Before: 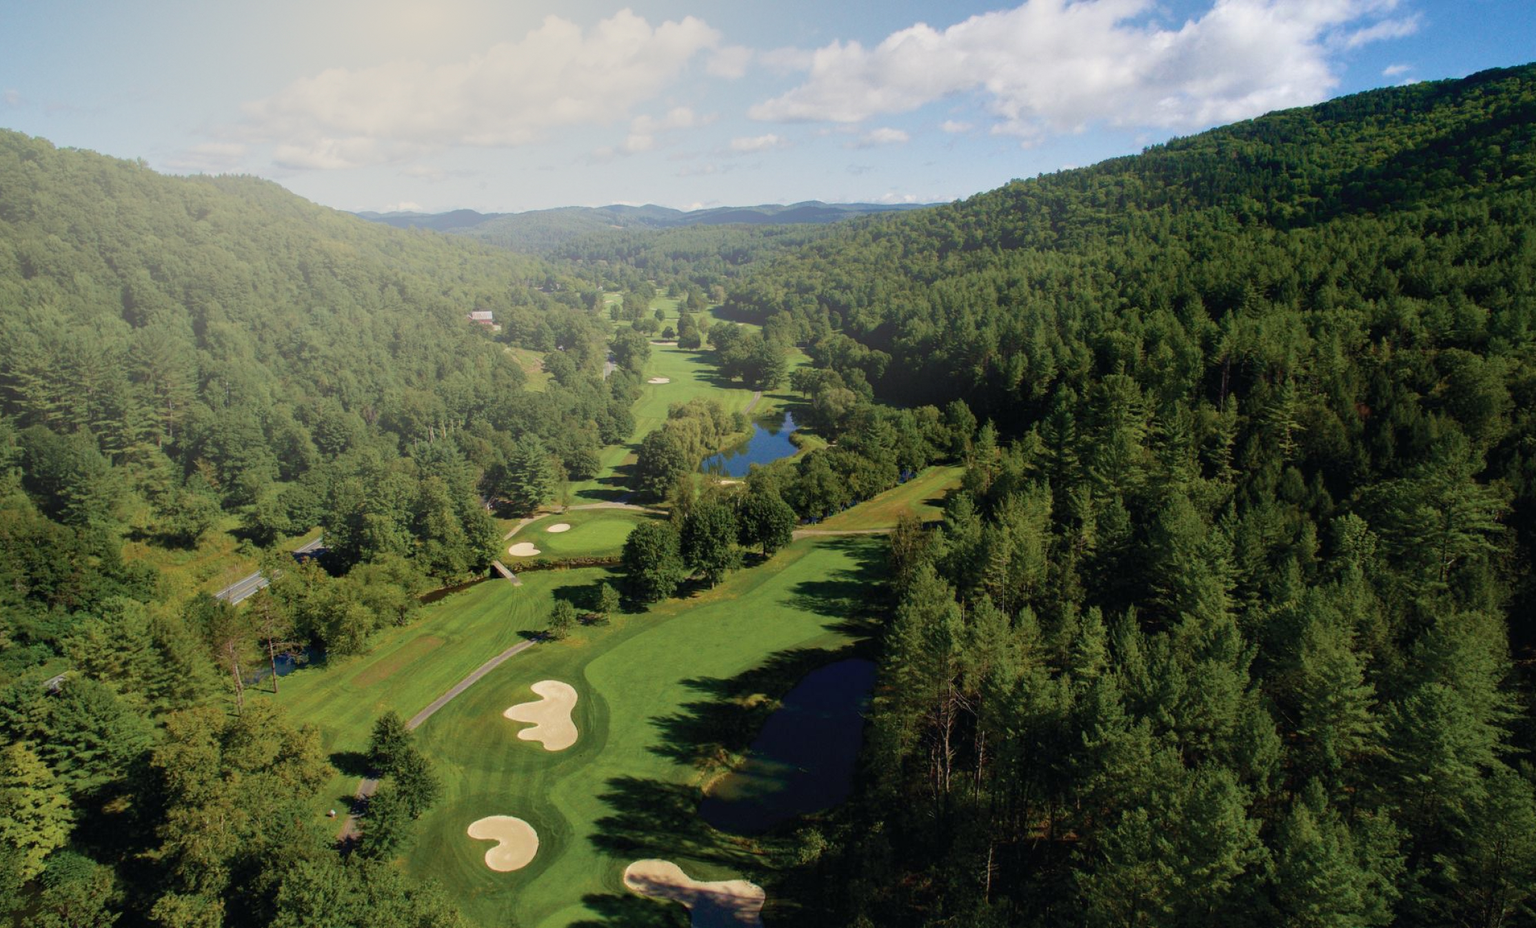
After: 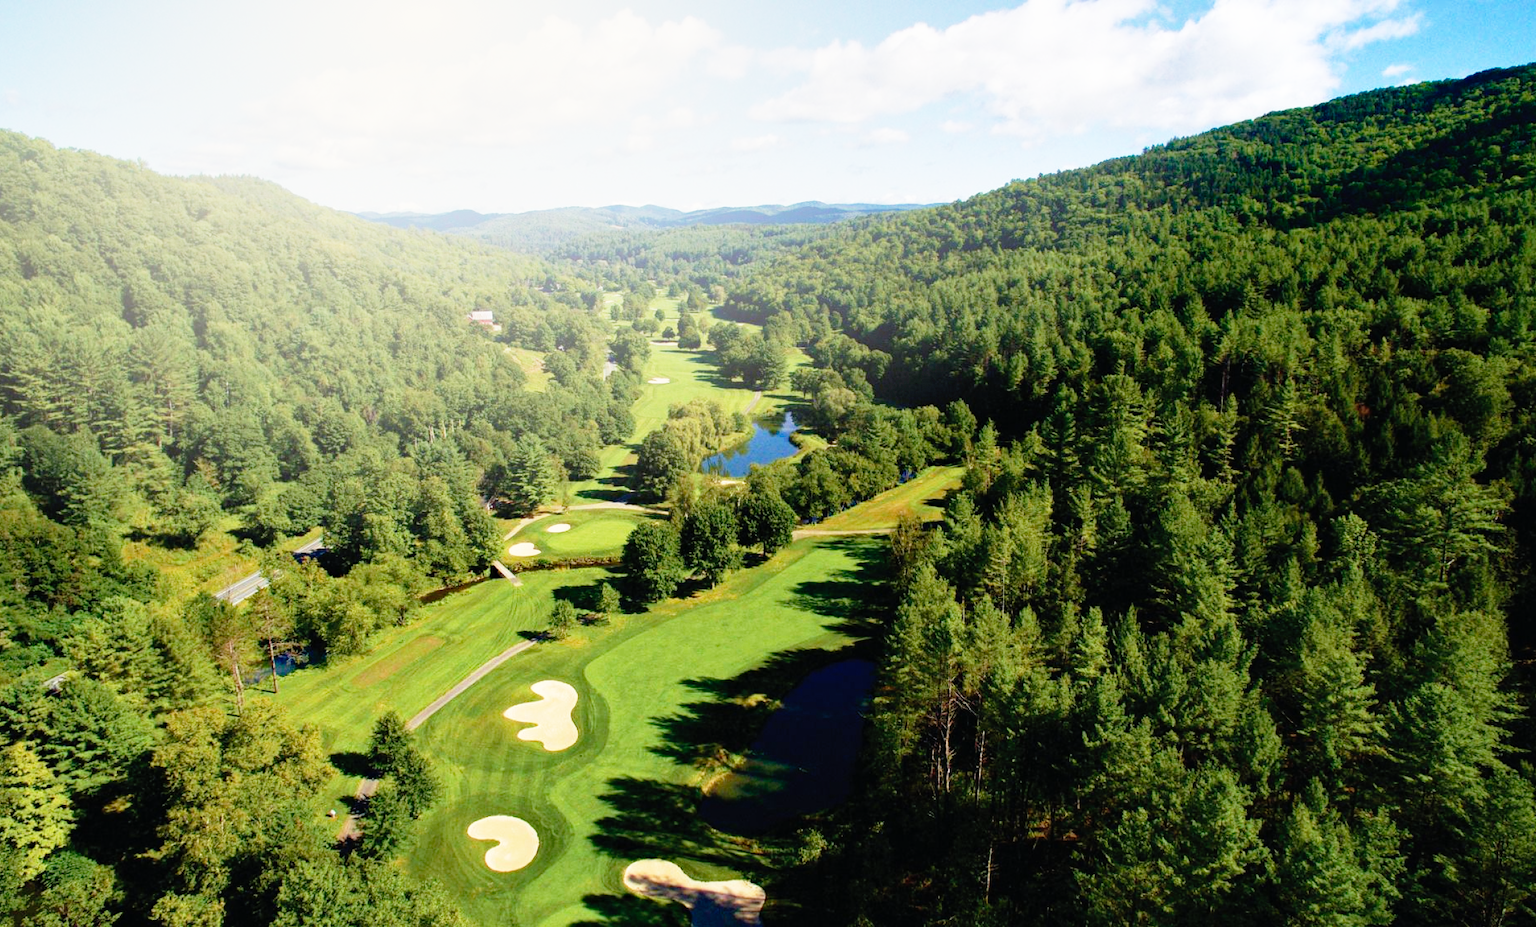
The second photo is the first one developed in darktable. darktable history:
crop: bottom 0.071%
haze removal: compatibility mode true, adaptive false
base curve: curves: ch0 [(0, 0) (0.012, 0.01) (0.073, 0.168) (0.31, 0.711) (0.645, 0.957) (1, 1)], preserve colors none
